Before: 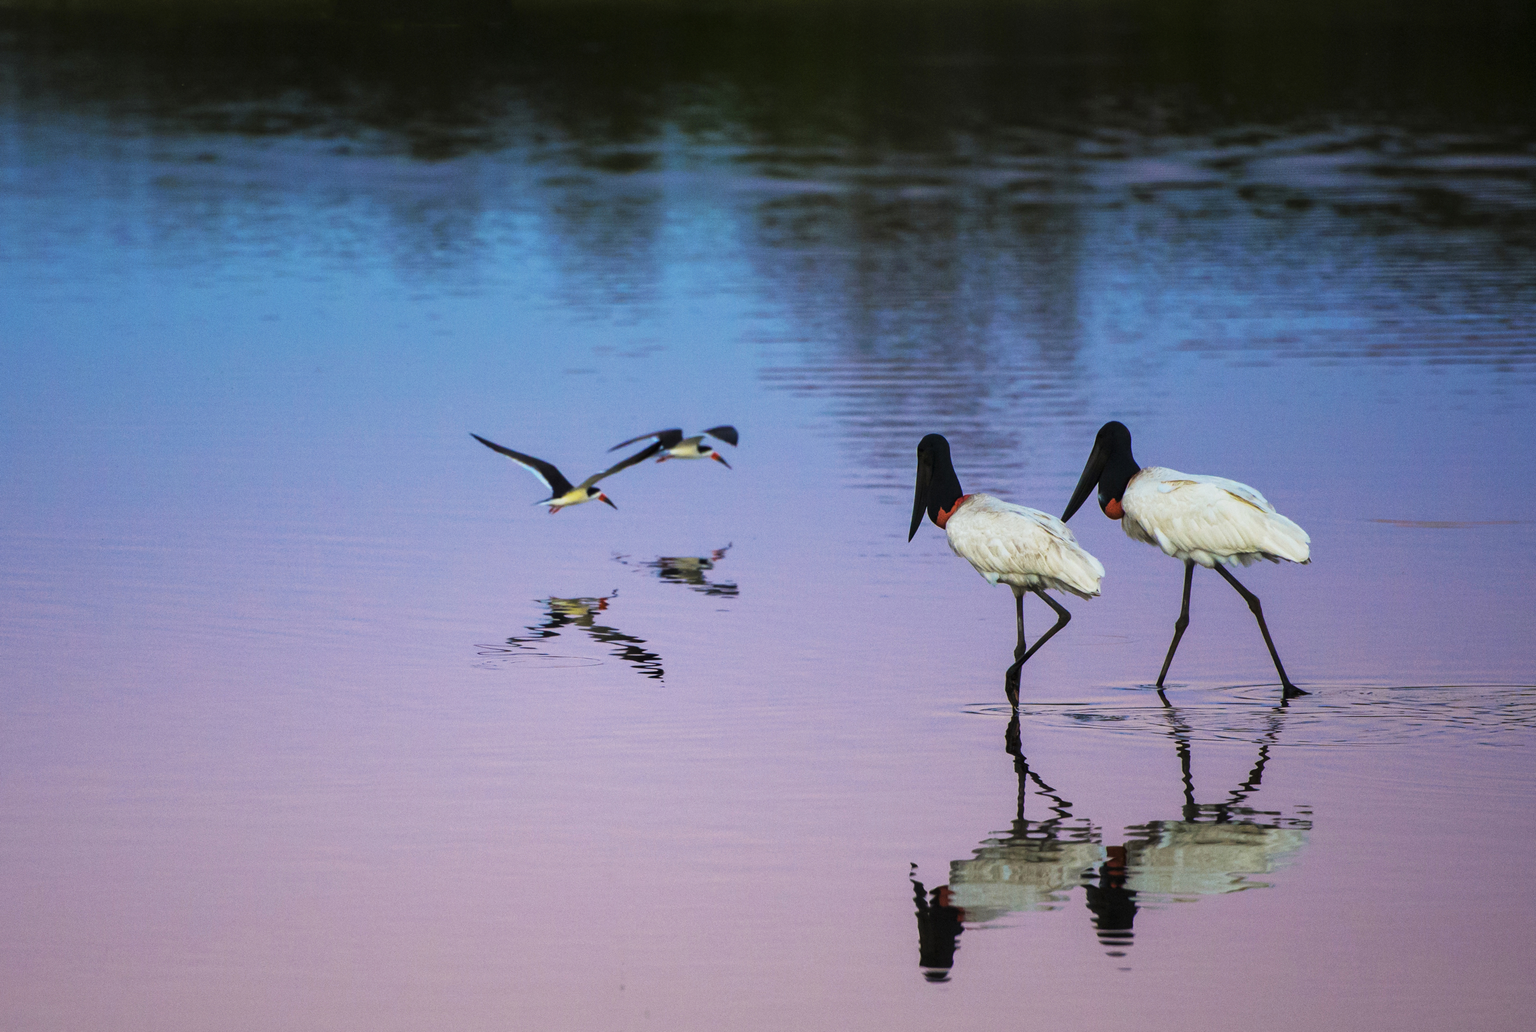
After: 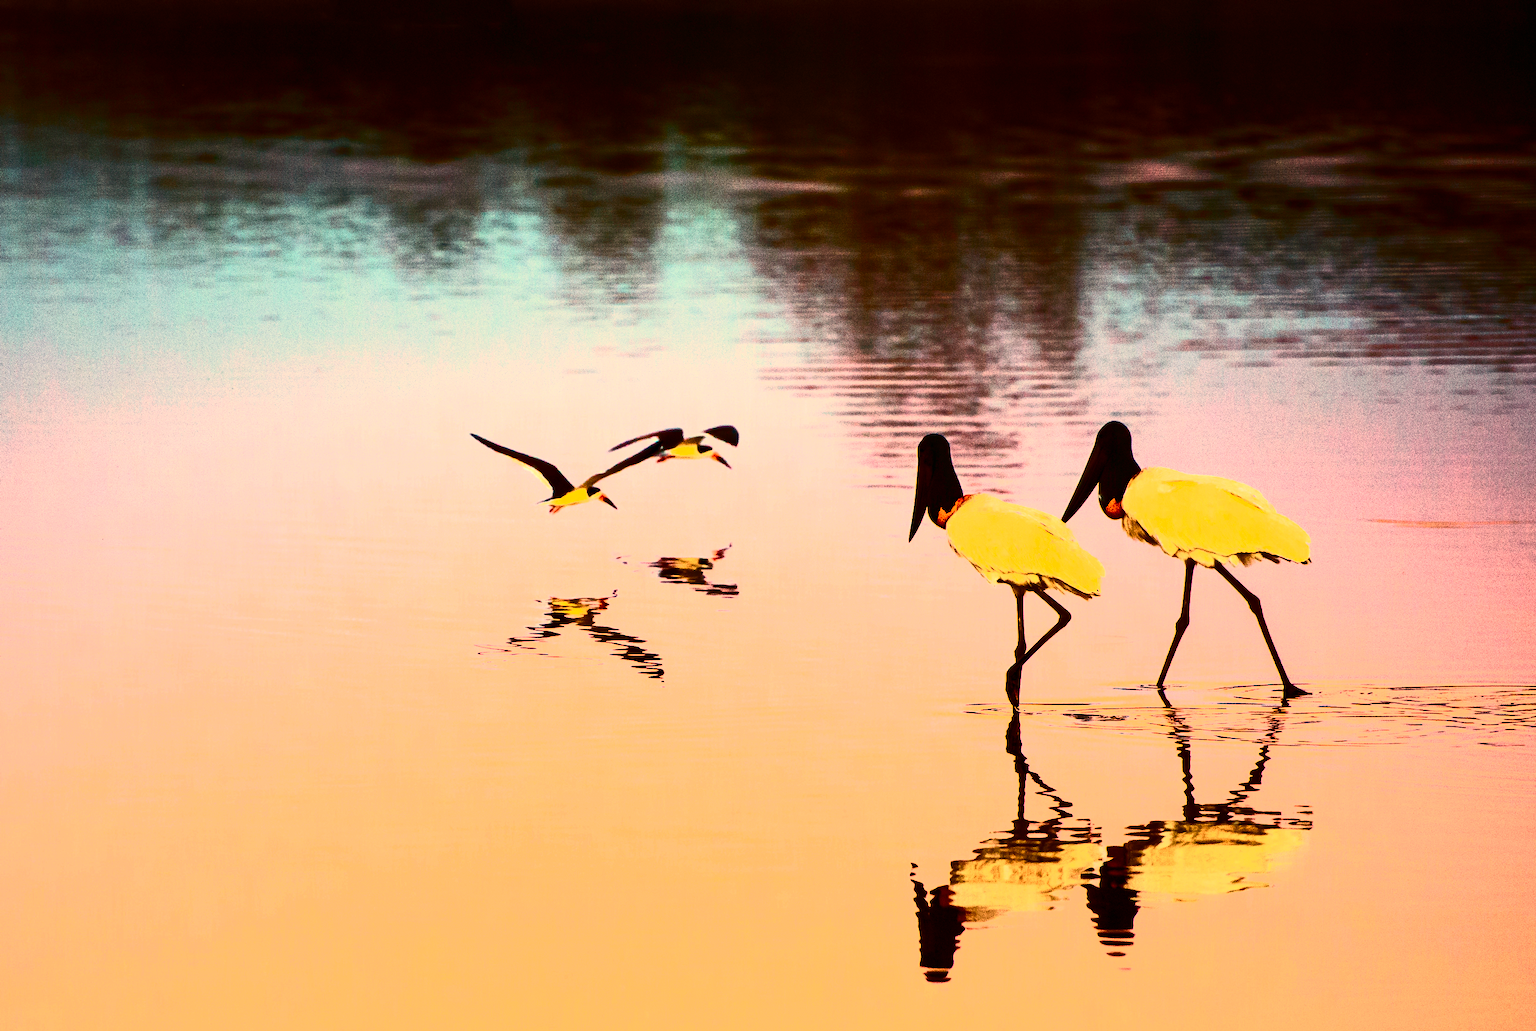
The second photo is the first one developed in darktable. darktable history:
white balance: red 1.467, blue 0.684
contrast brightness saturation: contrast 0.93, brightness 0.2
color balance rgb: linear chroma grading › global chroma 15%, perceptual saturation grading › global saturation 30%
